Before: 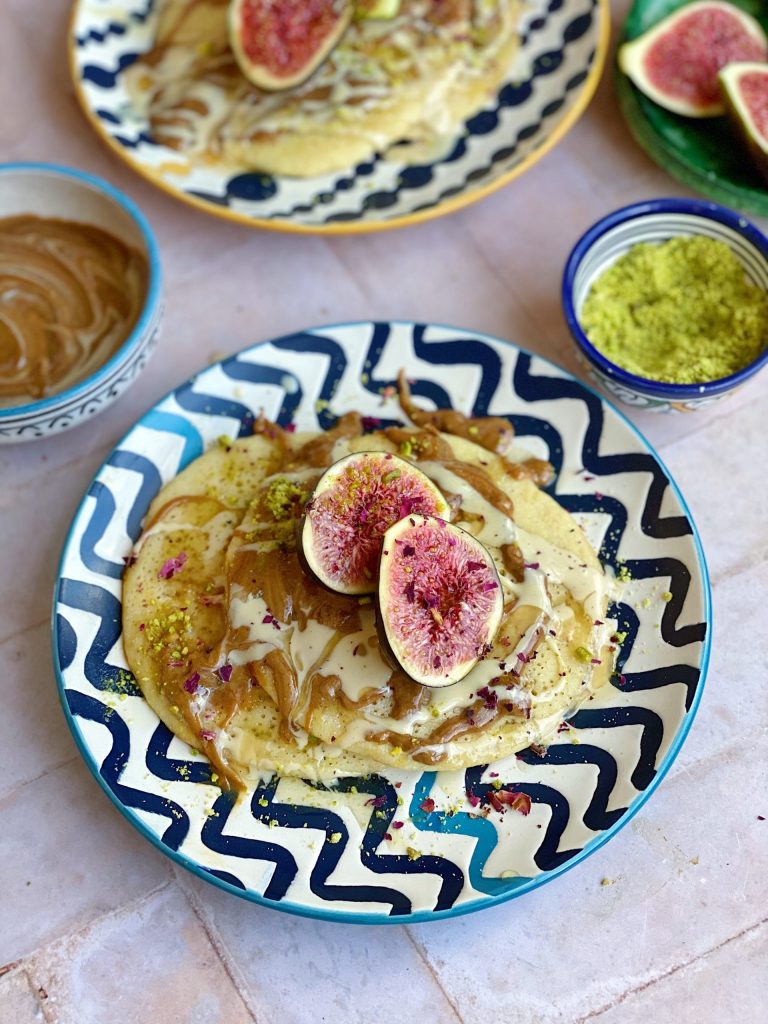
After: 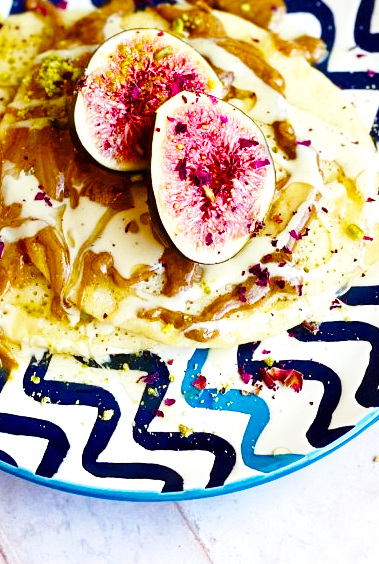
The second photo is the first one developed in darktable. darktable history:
base curve: curves: ch0 [(0, 0) (0.028, 0.03) (0.121, 0.232) (0.46, 0.748) (0.859, 0.968) (1, 1)], preserve colors none
crop: left 29.763%, top 41.397%, right 20.812%, bottom 3.47%
color balance rgb: shadows lift › luminance 0.418%, shadows lift › chroma 6.899%, shadows lift › hue 299.02°, linear chroma grading › global chroma 3.623%, perceptual saturation grading › global saturation 45.33%, perceptual saturation grading › highlights -50.333%, perceptual saturation grading › shadows 30.048%, perceptual brilliance grading › global brilliance -17.166%, perceptual brilliance grading › highlights 28.801%
